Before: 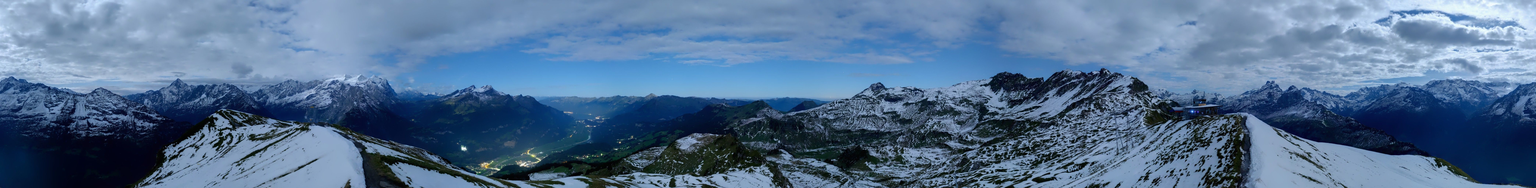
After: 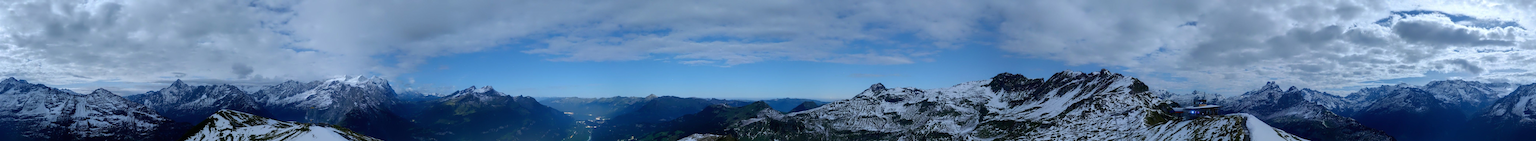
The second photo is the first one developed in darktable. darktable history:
crop: bottom 24.988%
shadows and highlights: shadows -10, white point adjustment 1.5, highlights 10
